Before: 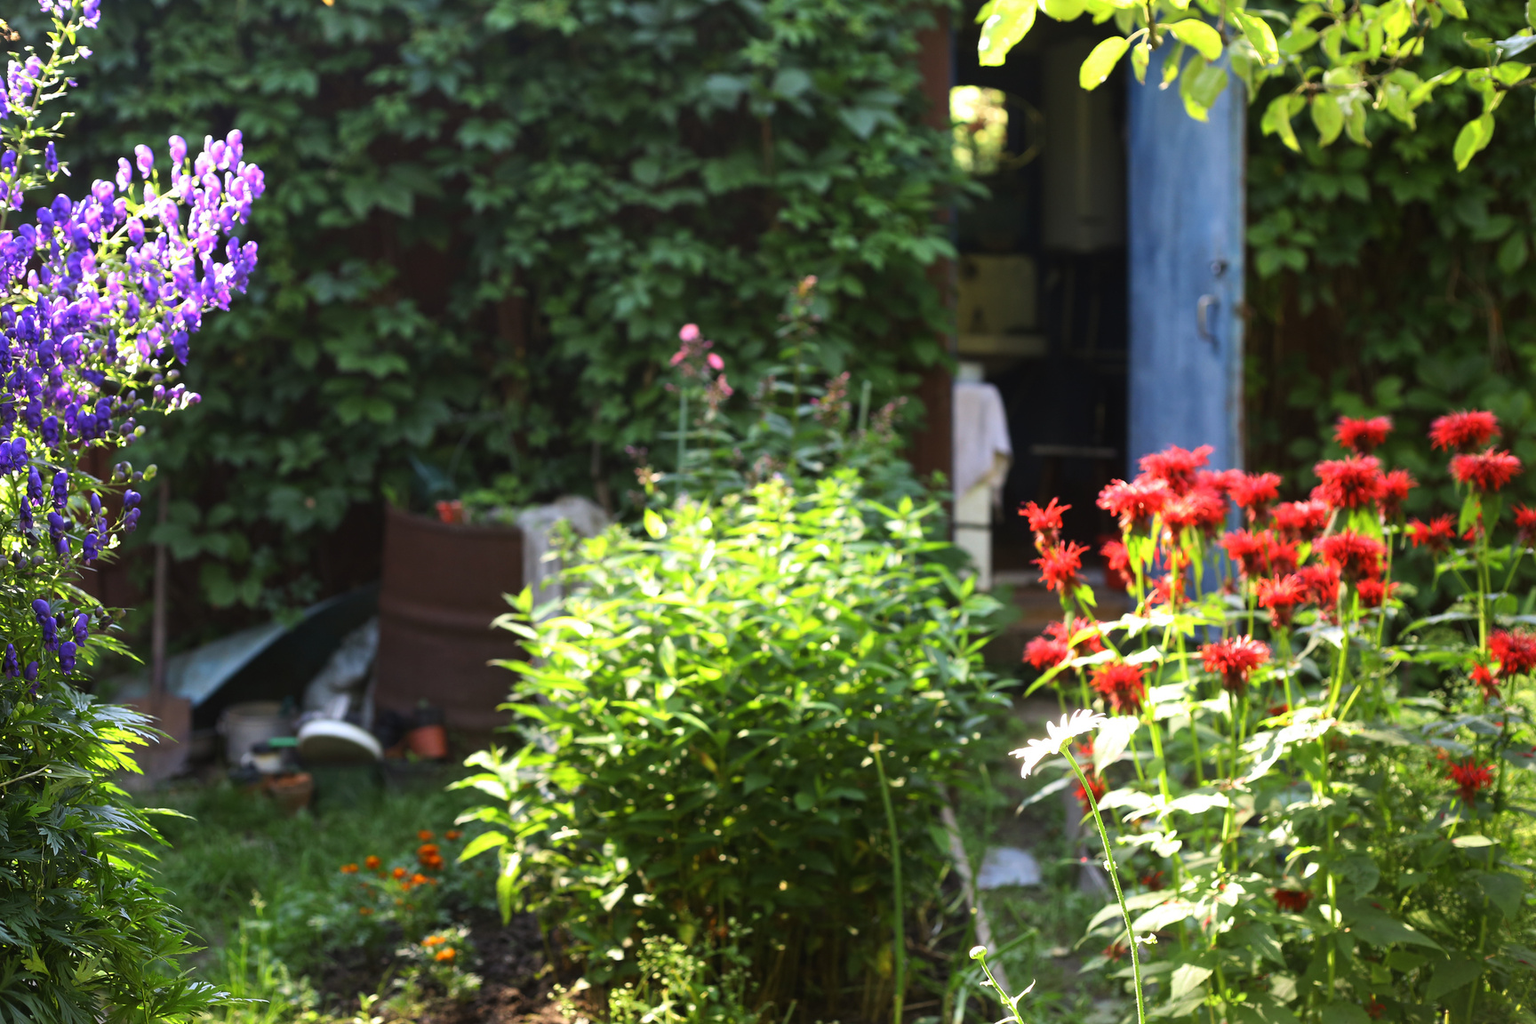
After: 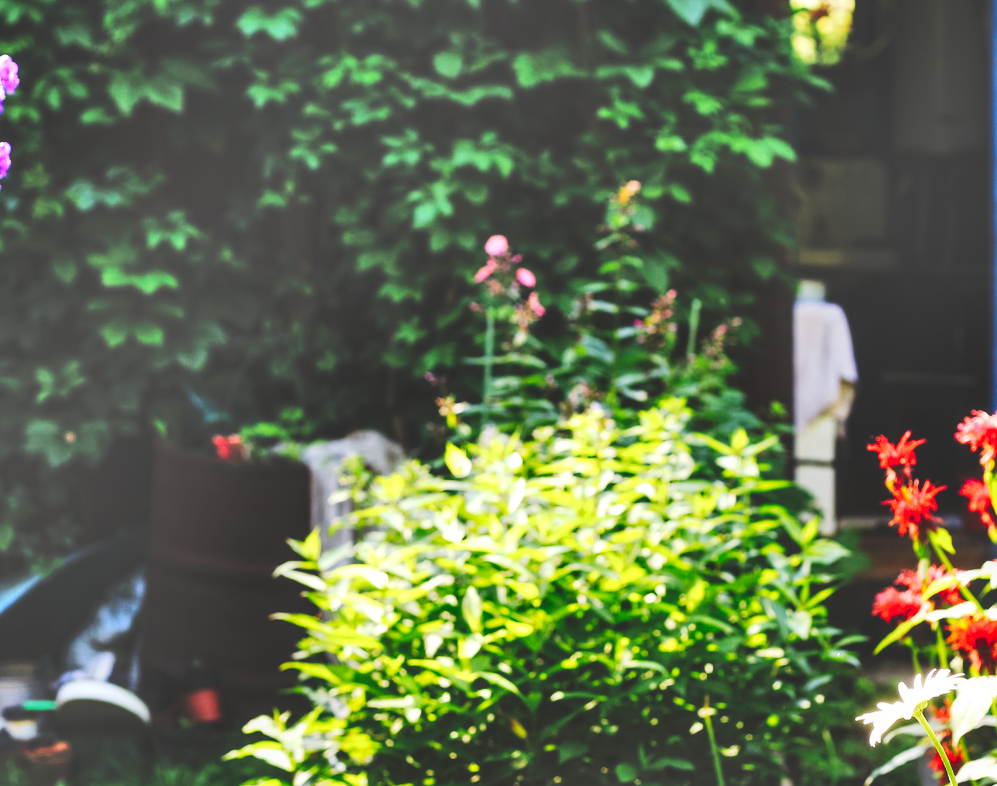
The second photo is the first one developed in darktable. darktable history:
crop: left 16.202%, top 11.208%, right 26.045%, bottom 20.557%
local contrast: on, module defaults
tone curve: curves: ch0 [(0, 0) (0.003, 0.145) (0.011, 0.15) (0.025, 0.15) (0.044, 0.156) (0.069, 0.161) (0.1, 0.169) (0.136, 0.175) (0.177, 0.184) (0.224, 0.196) (0.277, 0.234) (0.335, 0.291) (0.399, 0.391) (0.468, 0.505) (0.543, 0.633) (0.623, 0.742) (0.709, 0.826) (0.801, 0.882) (0.898, 0.93) (1, 1)], preserve colors none
shadows and highlights: shadows 75, highlights -60.85, soften with gaussian
